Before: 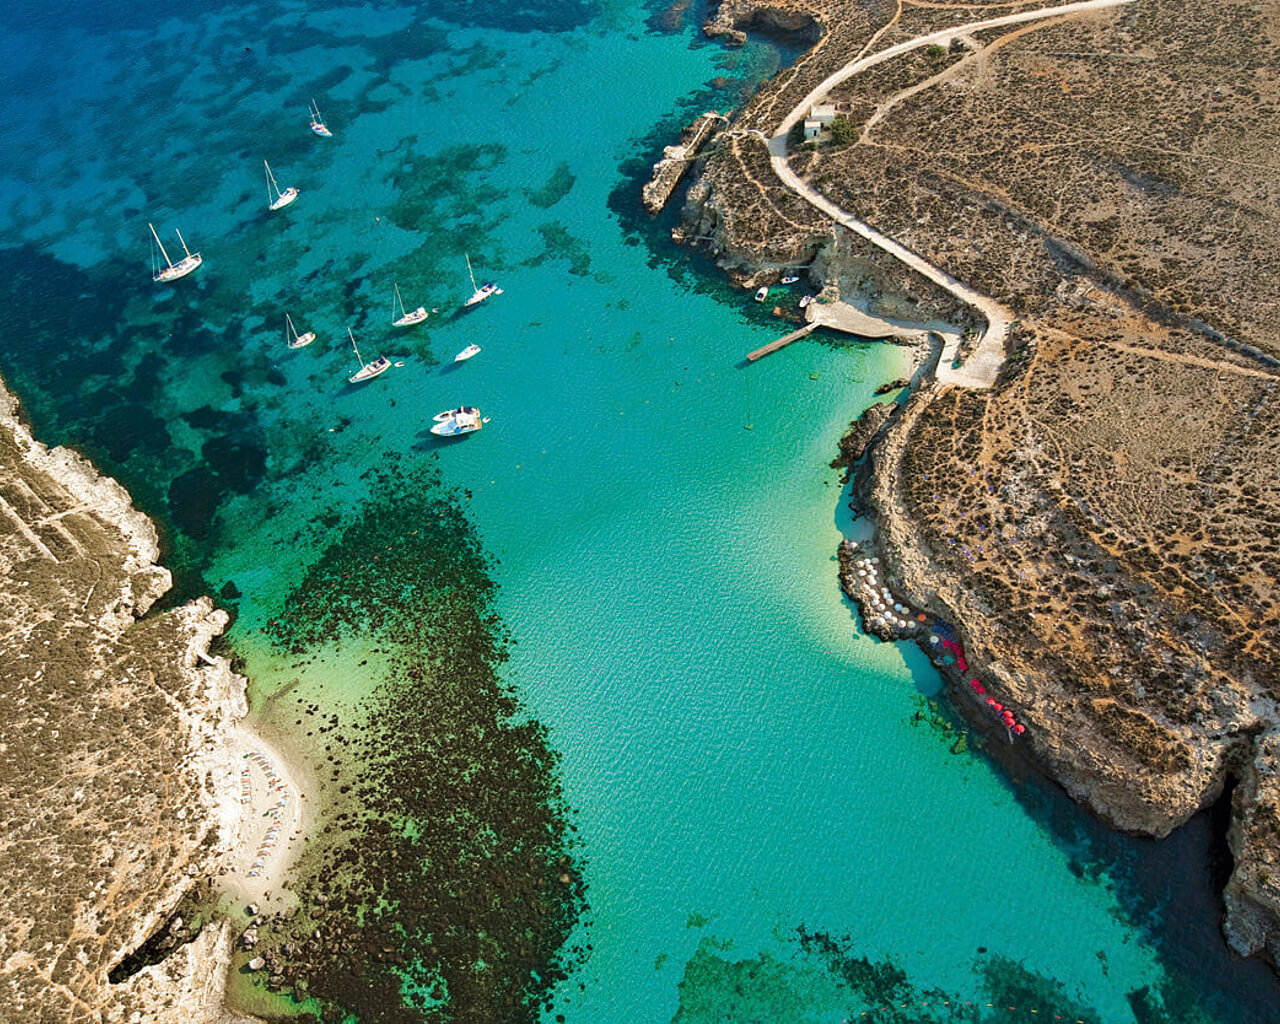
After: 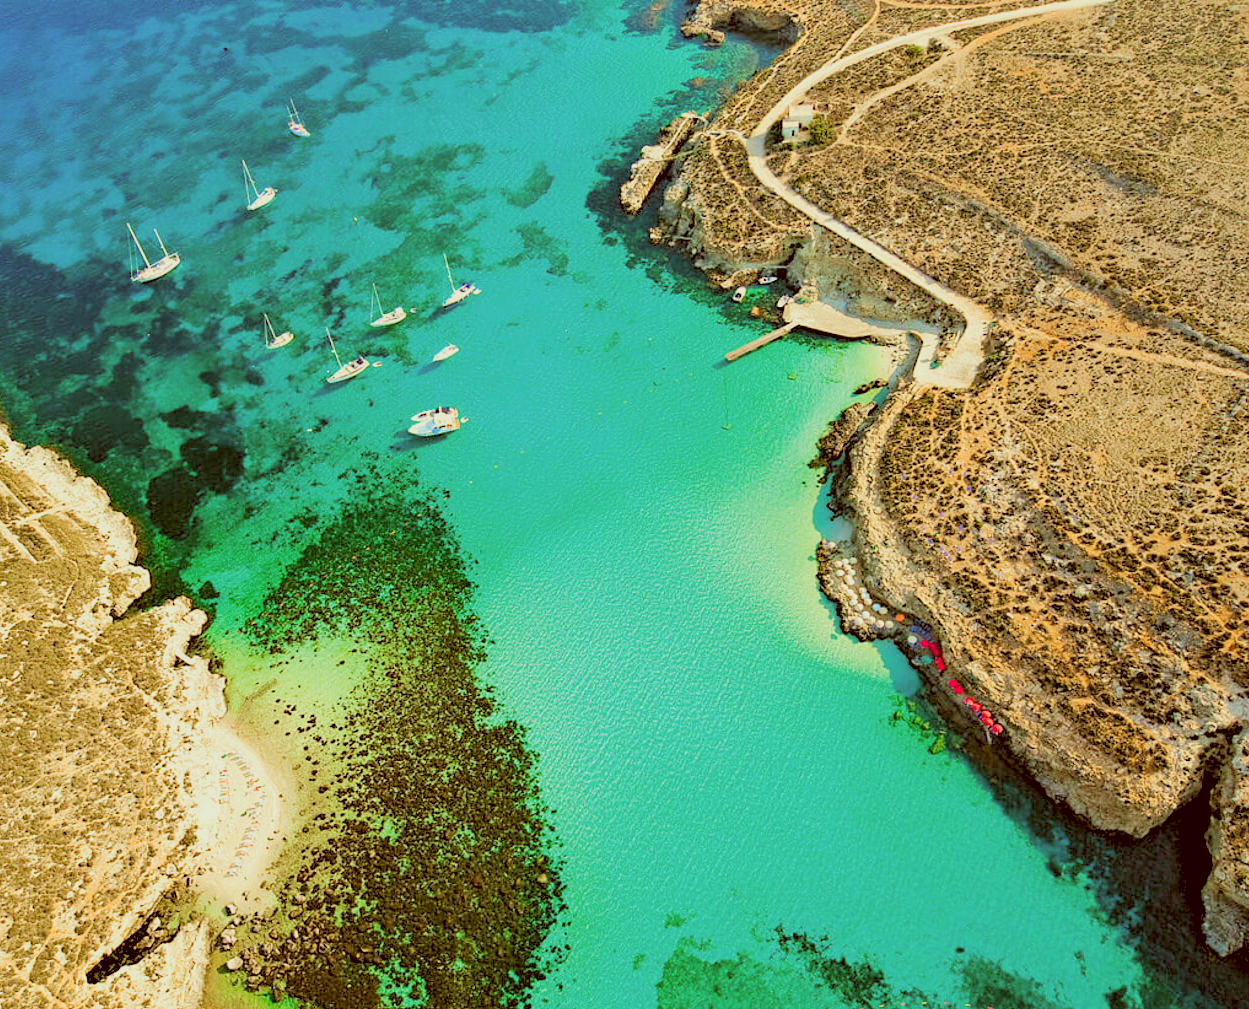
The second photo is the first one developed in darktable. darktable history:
crop and rotate: left 1.73%, right 0.684%, bottom 1.441%
filmic rgb: black relative exposure -16 EV, white relative exposure 4.93 EV, hardness 6.19, iterations of high-quality reconstruction 0
levels: black 0.061%, levels [0.072, 0.414, 0.976]
color correction: highlights a* -5.31, highlights b* 9.8, shadows a* 9.36, shadows b* 24.96
